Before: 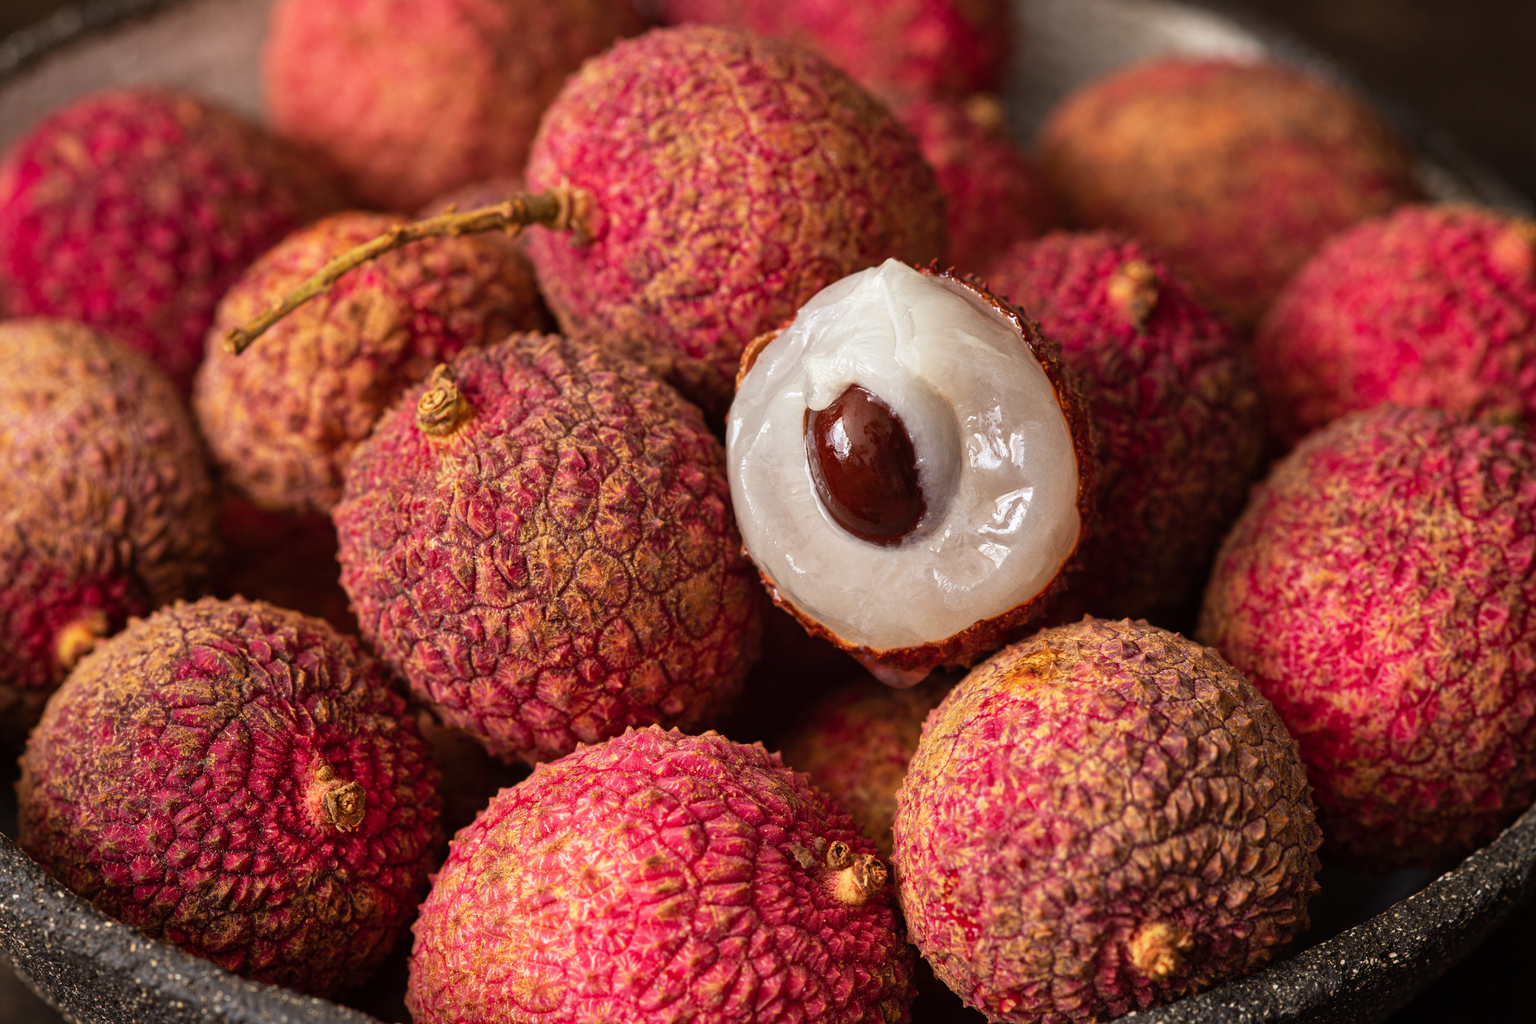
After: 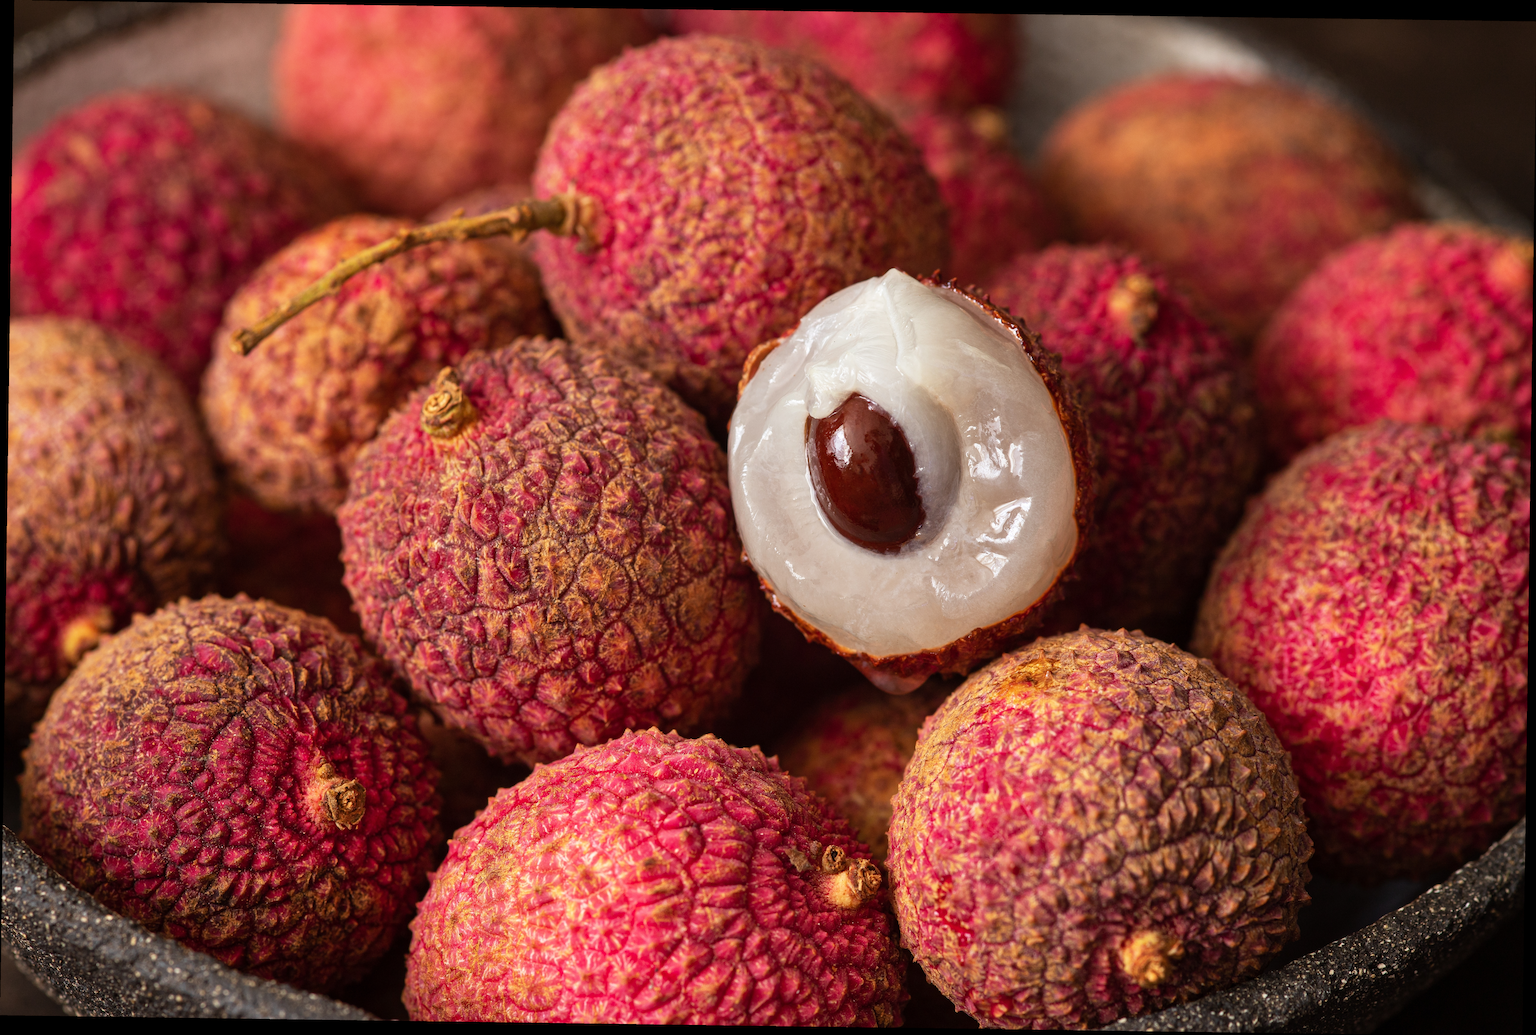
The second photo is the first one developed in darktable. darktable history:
bloom: size 3%, threshold 100%, strength 0%
rotate and perspective: rotation 0.8°, automatic cropping off
